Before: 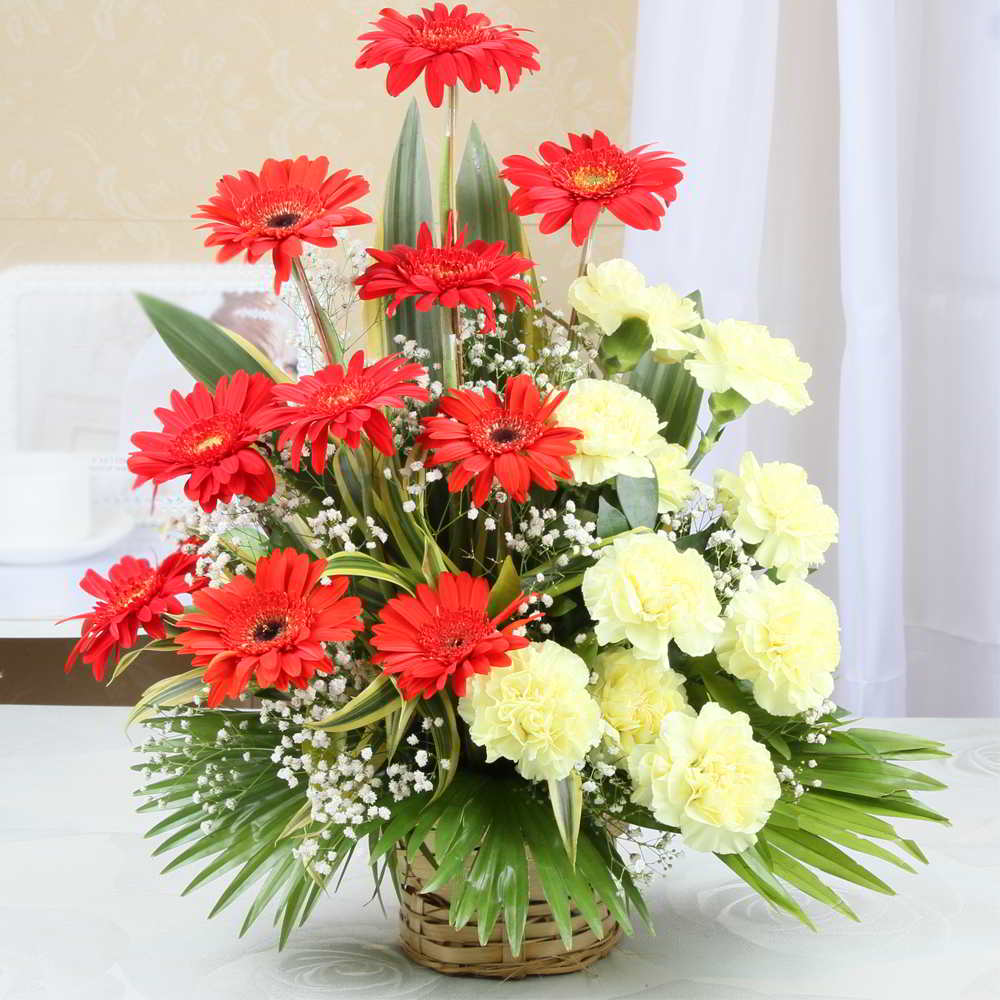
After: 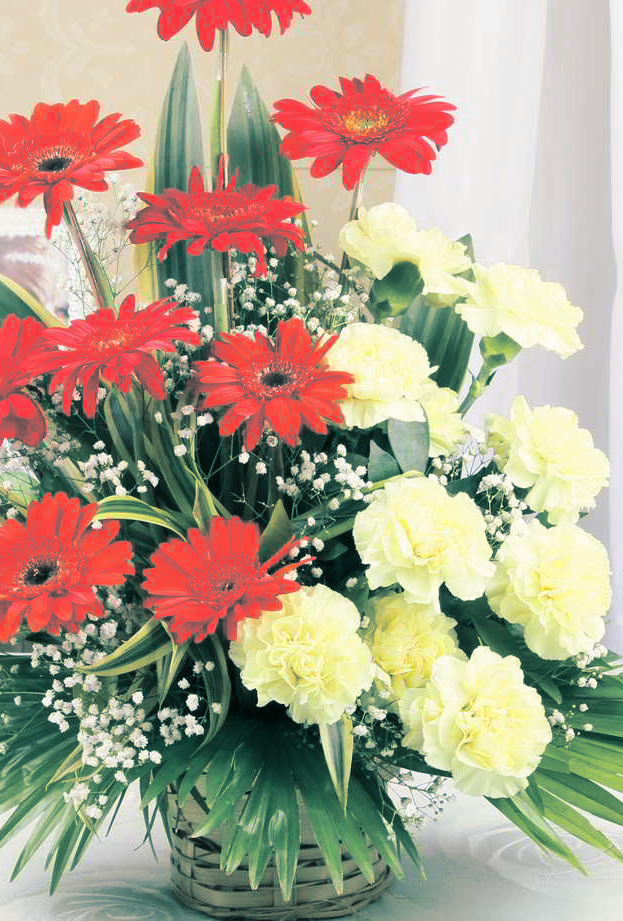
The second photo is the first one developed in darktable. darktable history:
crop and rotate: left 22.918%, top 5.629%, right 14.711%, bottom 2.247%
split-toning: shadows › hue 186.43°, highlights › hue 49.29°, compress 30.29%
